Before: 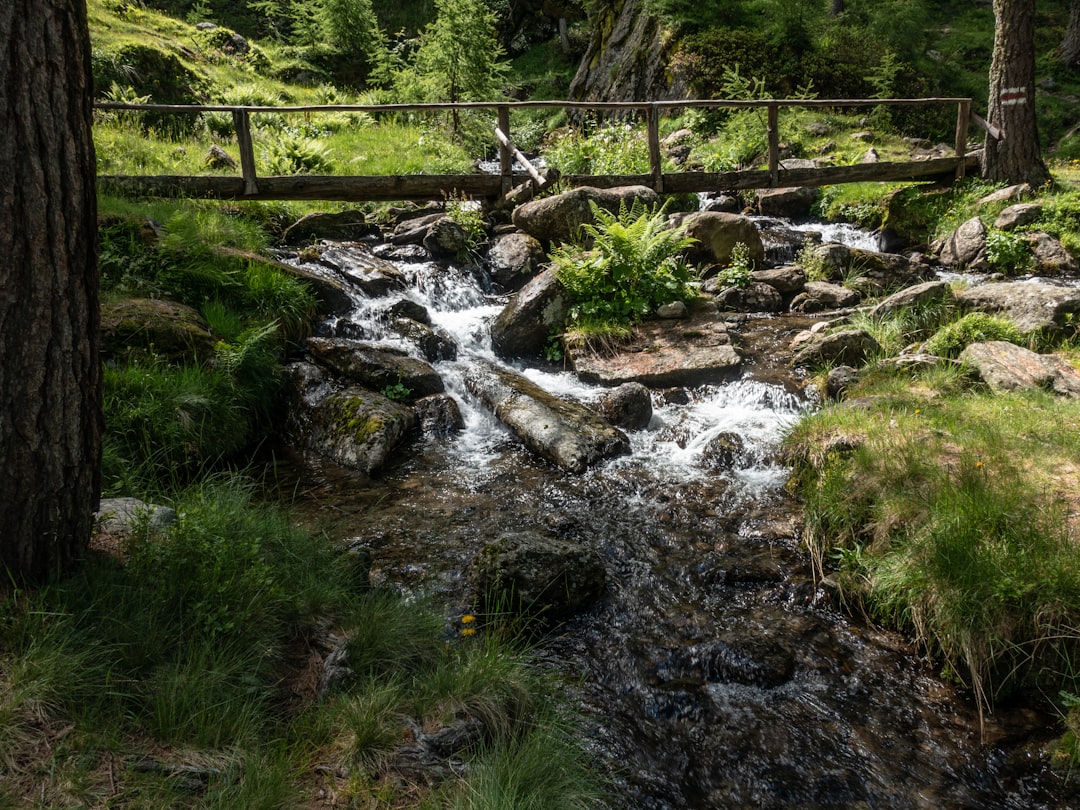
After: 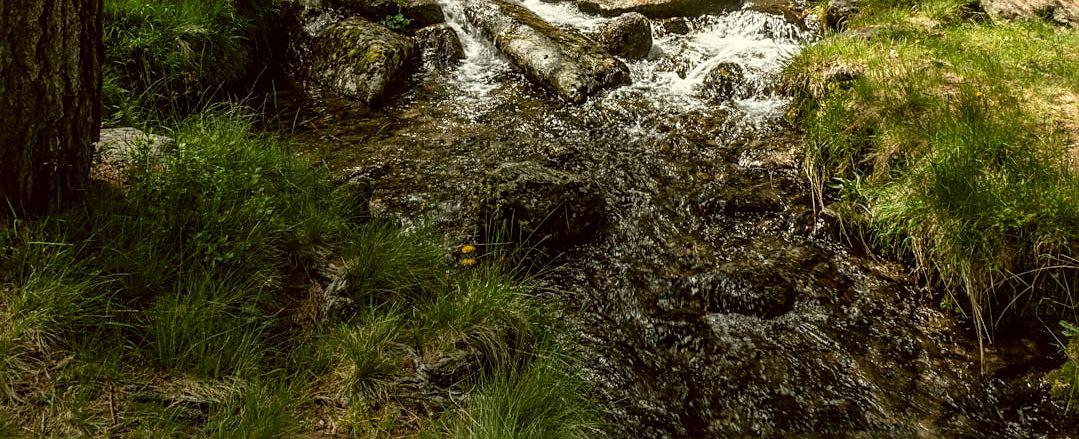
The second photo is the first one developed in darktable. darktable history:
crop and rotate: top 45.716%, right 0.03%
shadows and highlights: shadows 24.74, highlights -78.27, soften with gaussian
local contrast: on, module defaults
color correction: highlights a* -1.22, highlights b* 10.62, shadows a* 0.529, shadows b* 19.94
sharpen: on, module defaults
